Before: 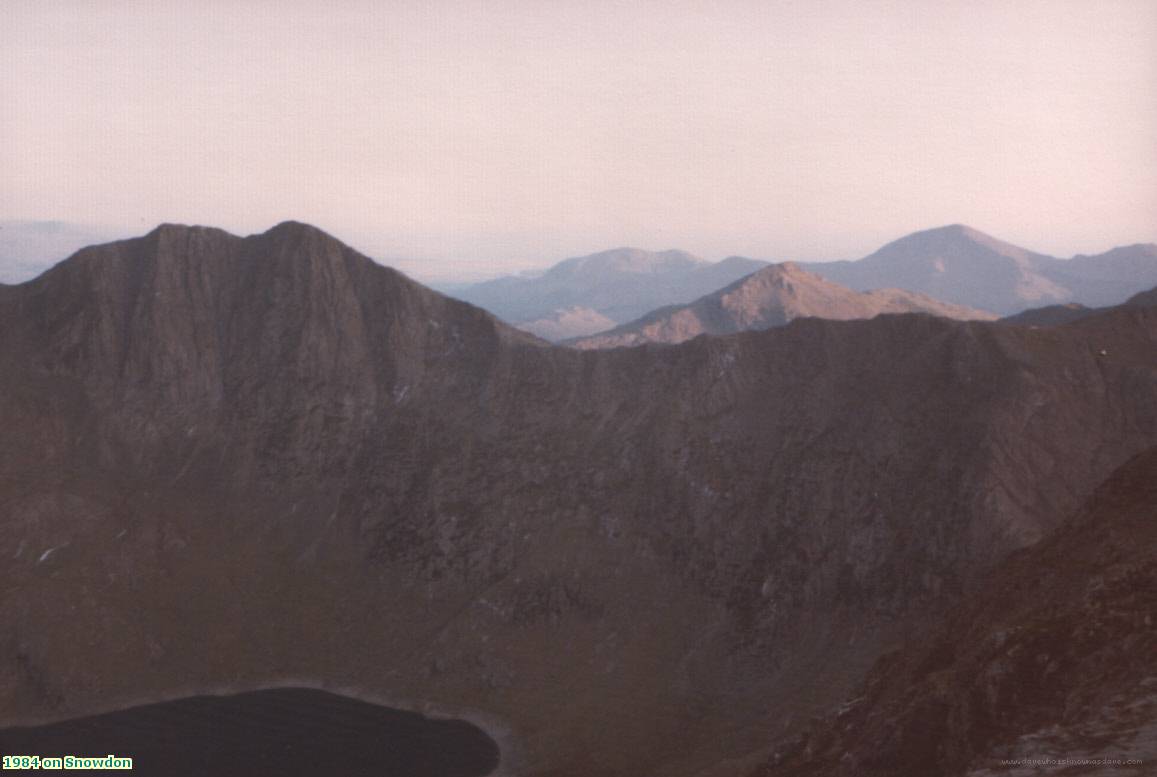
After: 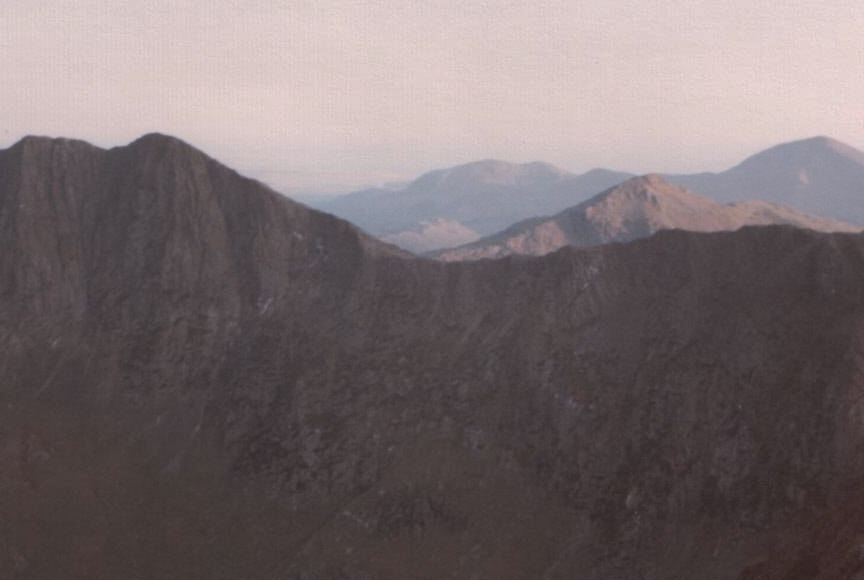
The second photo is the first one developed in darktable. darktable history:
exposure: exposure -0.072 EV, compensate highlight preservation false
color correction: saturation 0.85
crop and rotate: left 11.831%, top 11.346%, right 13.429%, bottom 13.899%
shadows and highlights: shadows 10, white point adjustment 1, highlights -40
